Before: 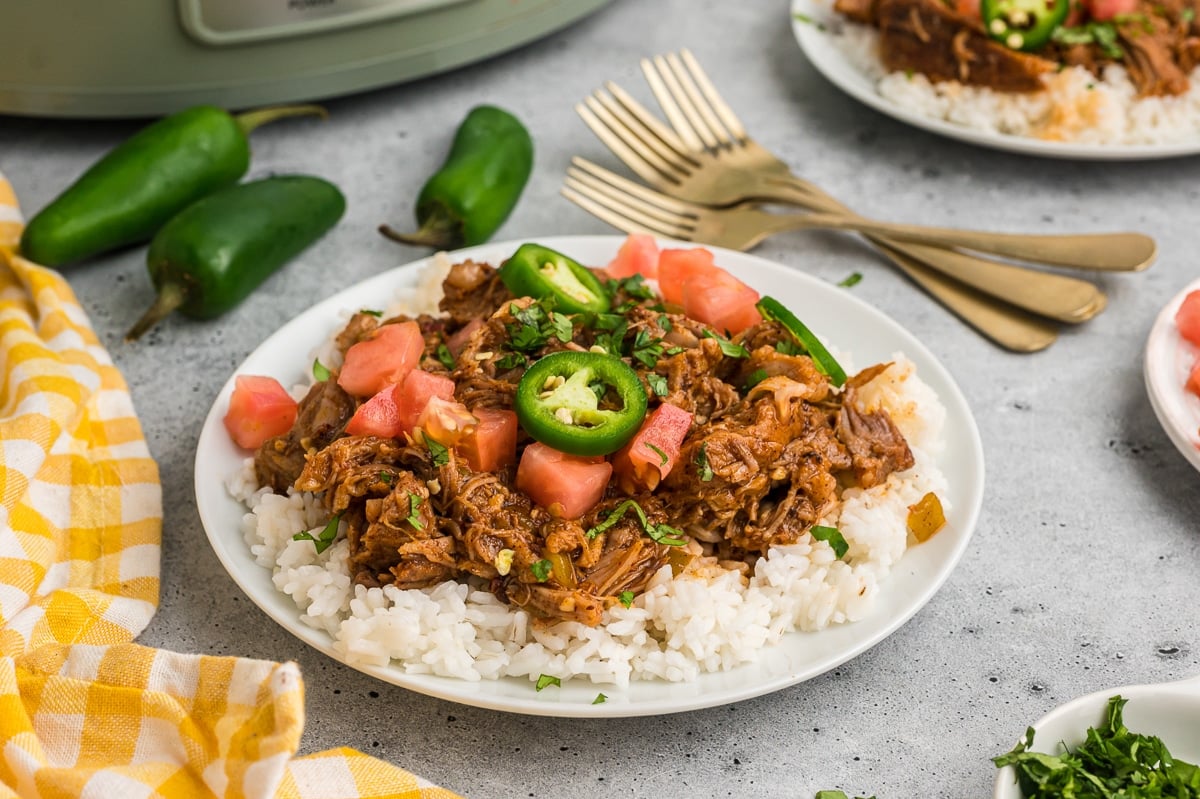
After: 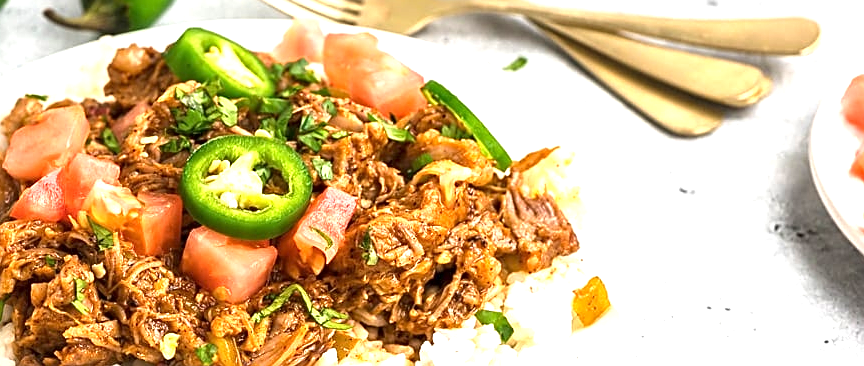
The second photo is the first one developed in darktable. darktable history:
local contrast: mode bilateral grid, contrast 20, coarseness 50, detail 120%, midtone range 0.2
sharpen: on, module defaults
exposure: black level correction 0, exposure 1.2 EV, compensate exposure bias true, compensate highlight preservation false
crop and rotate: left 27.938%, top 27.046%, bottom 27.046%
